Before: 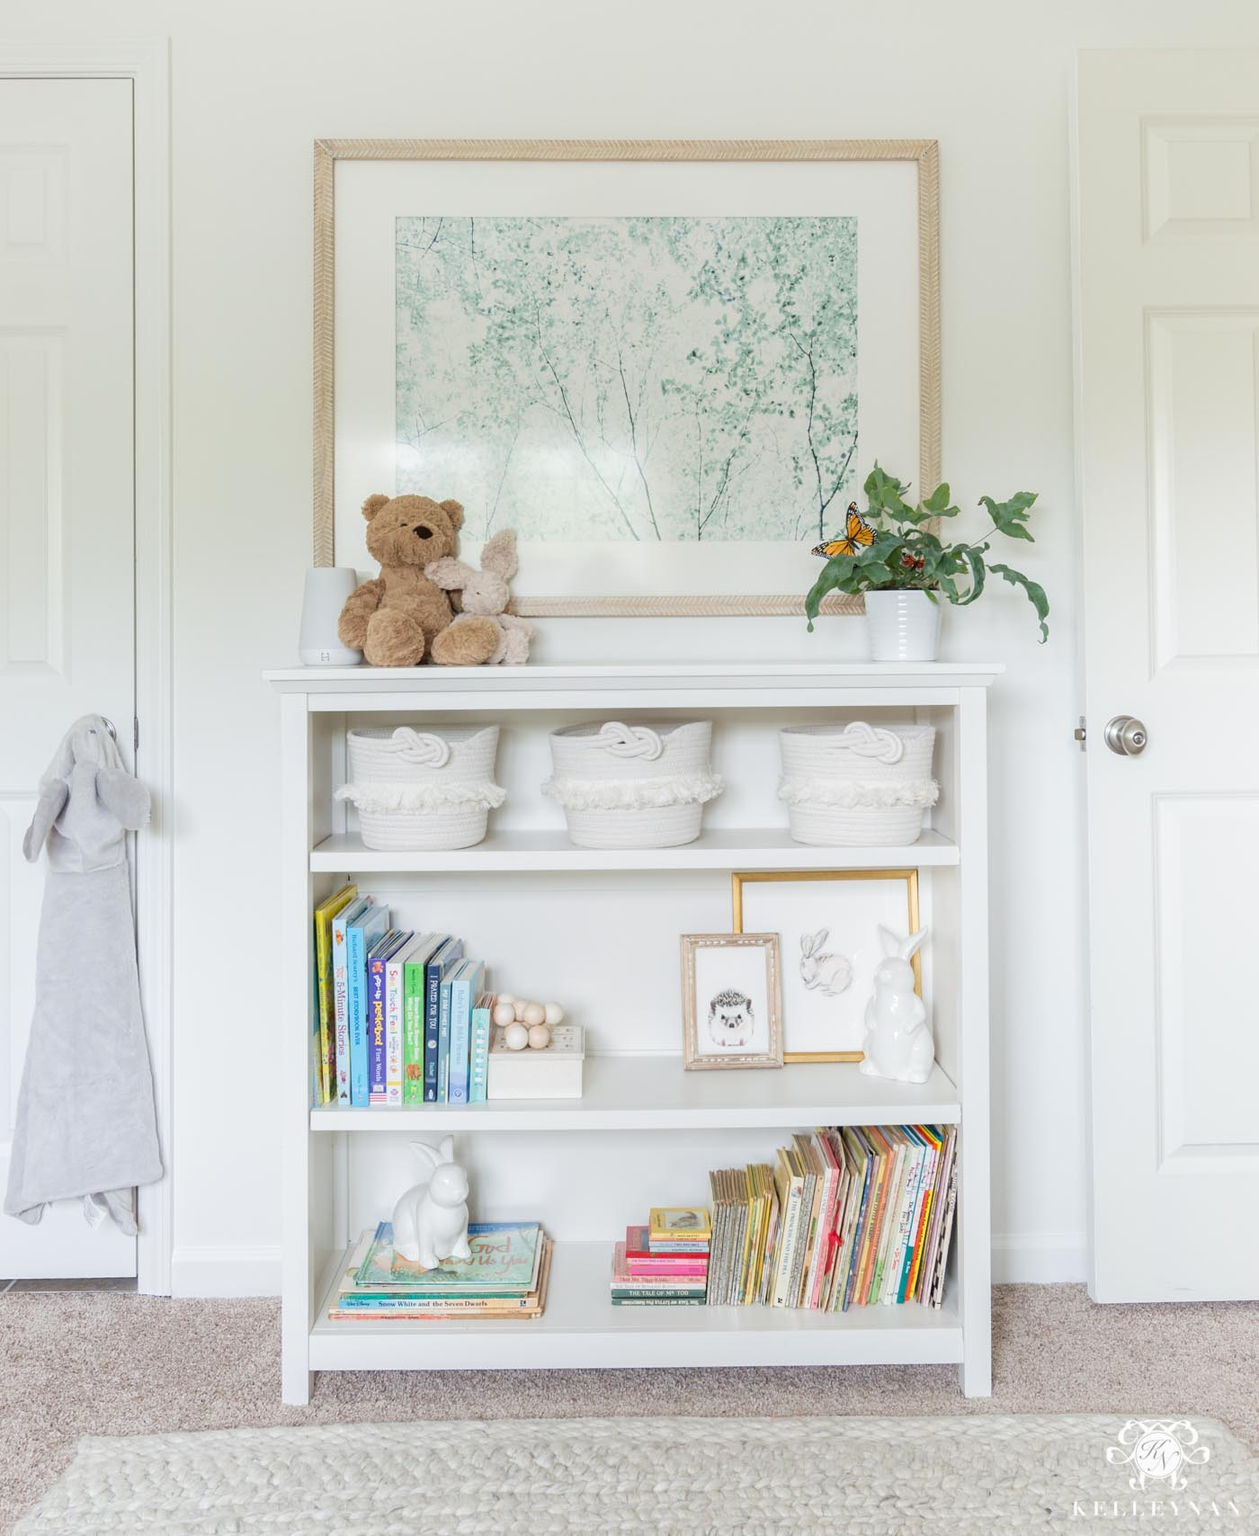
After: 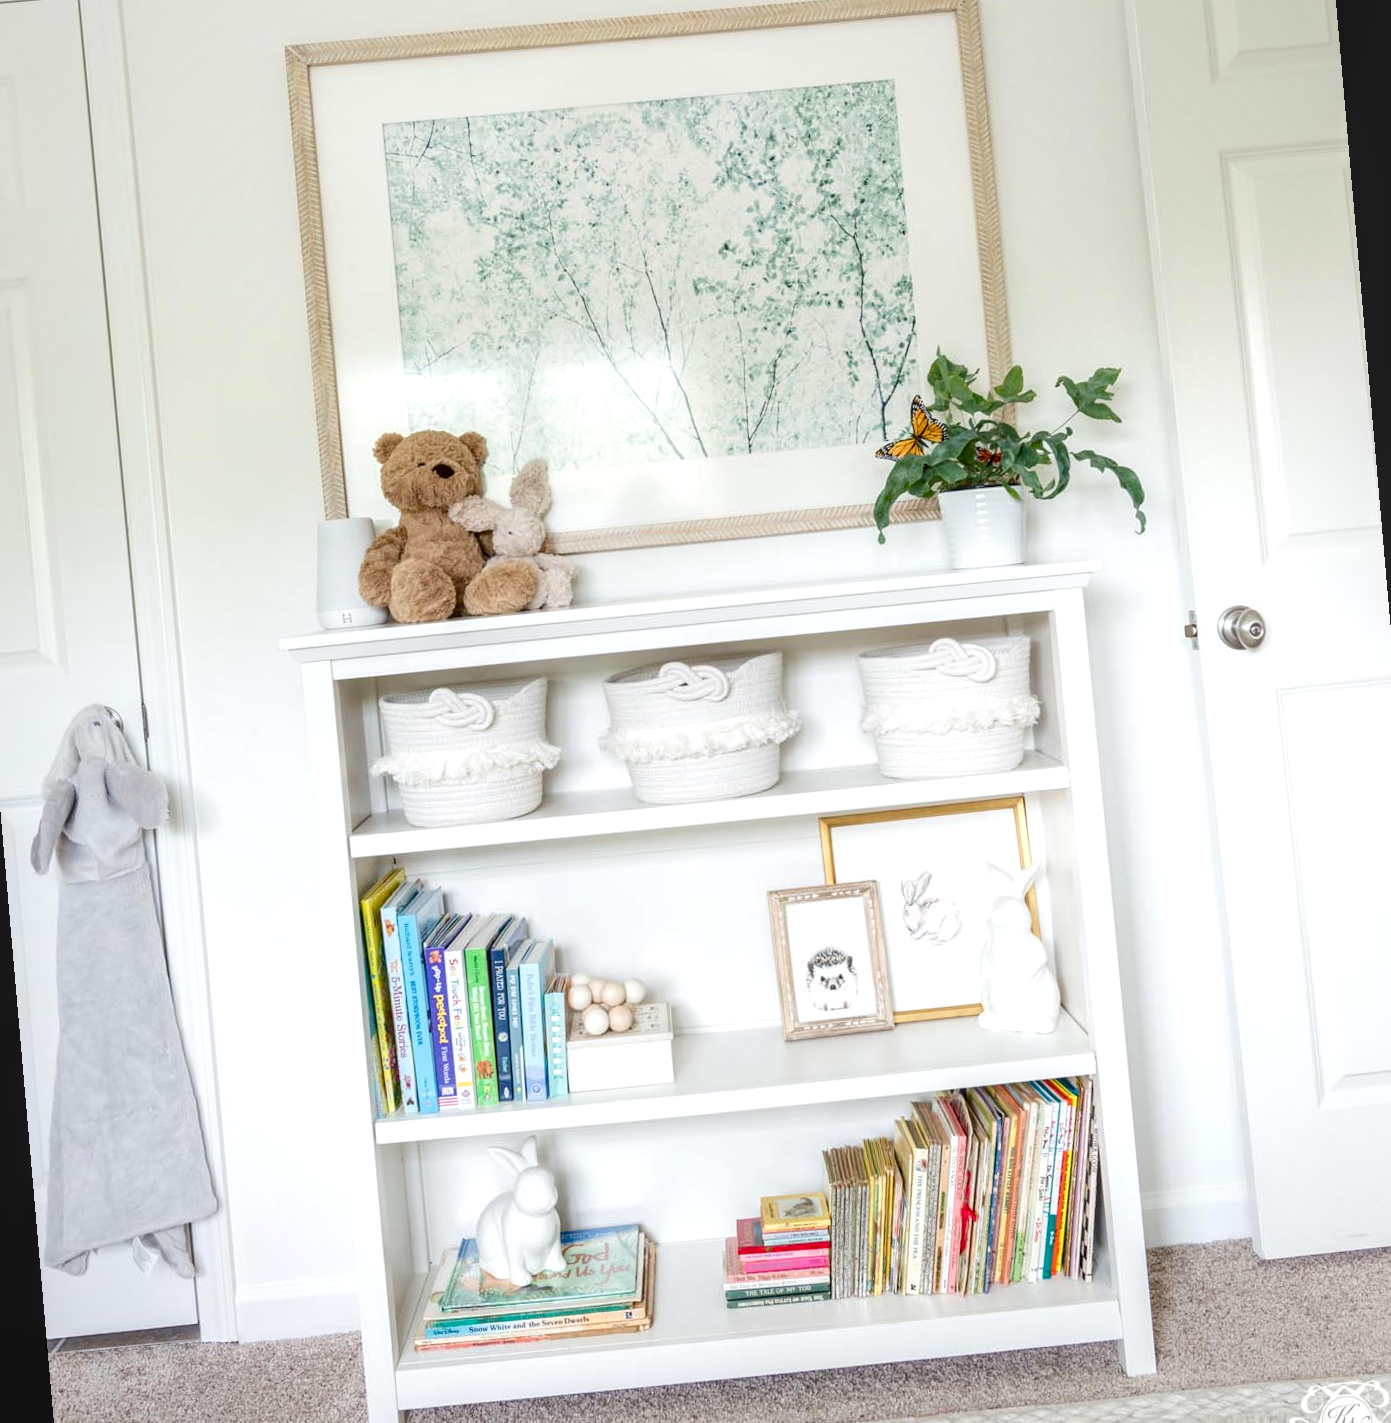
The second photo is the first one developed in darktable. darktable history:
rotate and perspective: rotation -5°, crop left 0.05, crop right 0.952, crop top 0.11, crop bottom 0.89
vignetting: brightness -0.233, saturation 0.141
local contrast: on, module defaults
tone equalizer: -8 EV -0.417 EV, -7 EV -0.389 EV, -6 EV -0.333 EV, -5 EV -0.222 EV, -3 EV 0.222 EV, -2 EV 0.333 EV, -1 EV 0.389 EV, +0 EV 0.417 EV, edges refinement/feathering 500, mask exposure compensation -1.57 EV, preserve details no
color balance rgb: perceptual saturation grading › global saturation 20%, perceptual saturation grading › highlights -25%, perceptual saturation grading › shadows 25%
